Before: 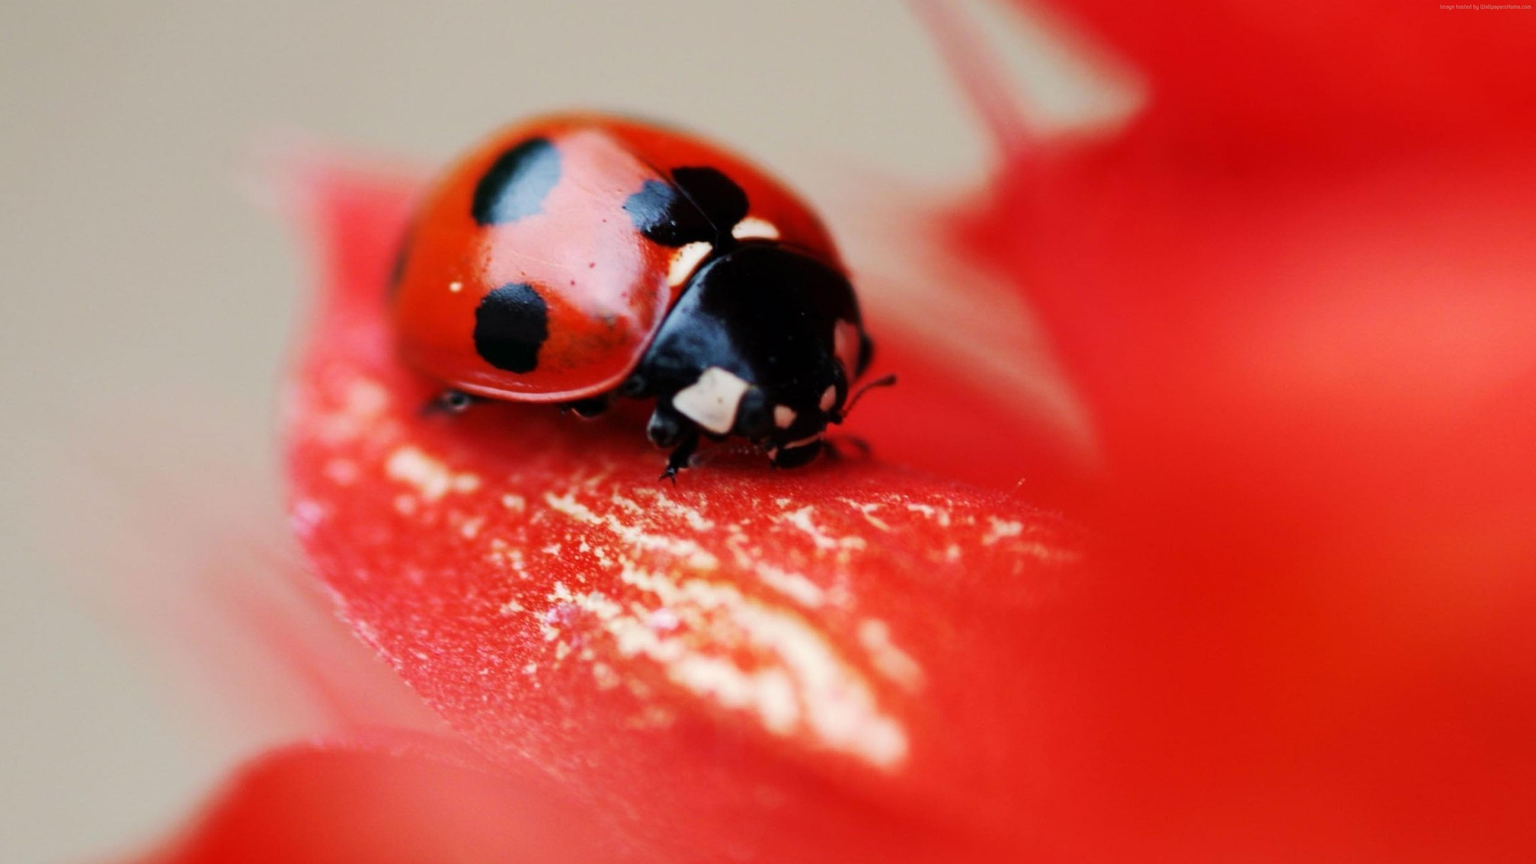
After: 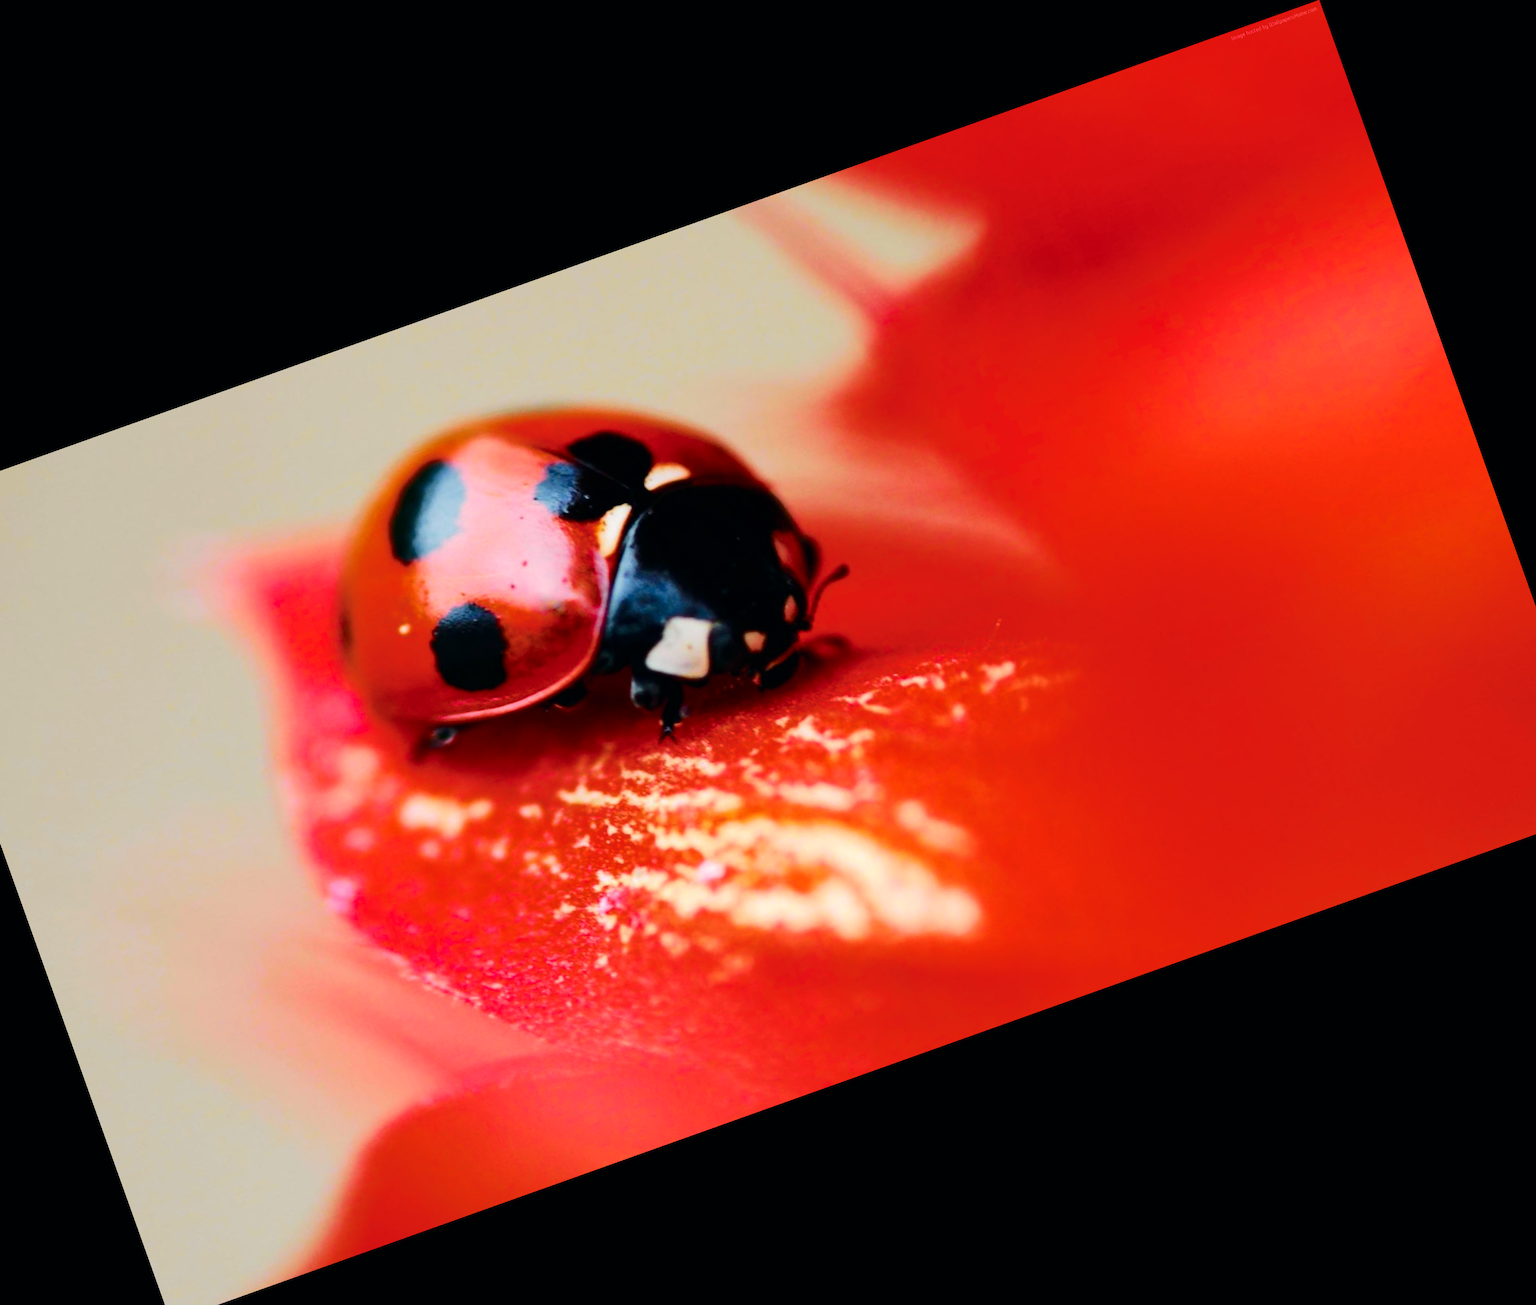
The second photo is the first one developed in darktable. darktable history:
tone curve: curves: ch0 [(0, 0) (0.081, 0.044) (0.185, 0.13) (0.283, 0.238) (0.416, 0.449) (0.495, 0.524) (0.686, 0.743) (0.826, 0.865) (0.978, 0.988)]; ch1 [(0, 0) (0.147, 0.166) (0.321, 0.362) (0.371, 0.402) (0.423, 0.442) (0.479, 0.472) (0.505, 0.497) (0.521, 0.506) (0.551, 0.537) (0.586, 0.574) (0.625, 0.618) (0.68, 0.681) (1, 1)]; ch2 [(0, 0) (0.346, 0.362) (0.404, 0.427) (0.502, 0.495) (0.531, 0.513) (0.547, 0.533) (0.582, 0.596) (0.629, 0.631) (0.717, 0.678) (1, 1)], color space Lab, independent channels, preserve colors none
color balance rgb: shadows lift › hue 86.93°, highlights gain › chroma 1.102%, highlights gain › hue 60.12°, linear chroma grading › global chroma 19.89%, perceptual saturation grading › global saturation 29.988%, global vibrance 20%
contrast brightness saturation: saturation -0.048
crop and rotate: angle 19.65°, left 6.827%, right 4.127%, bottom 1.153%
